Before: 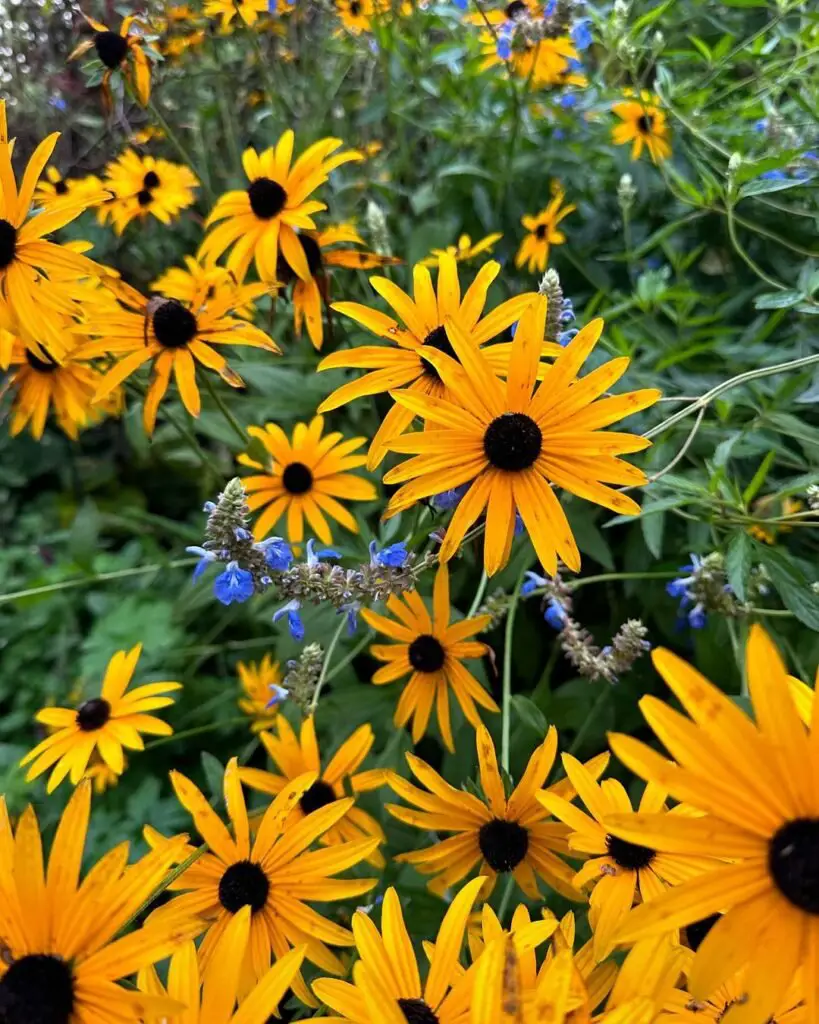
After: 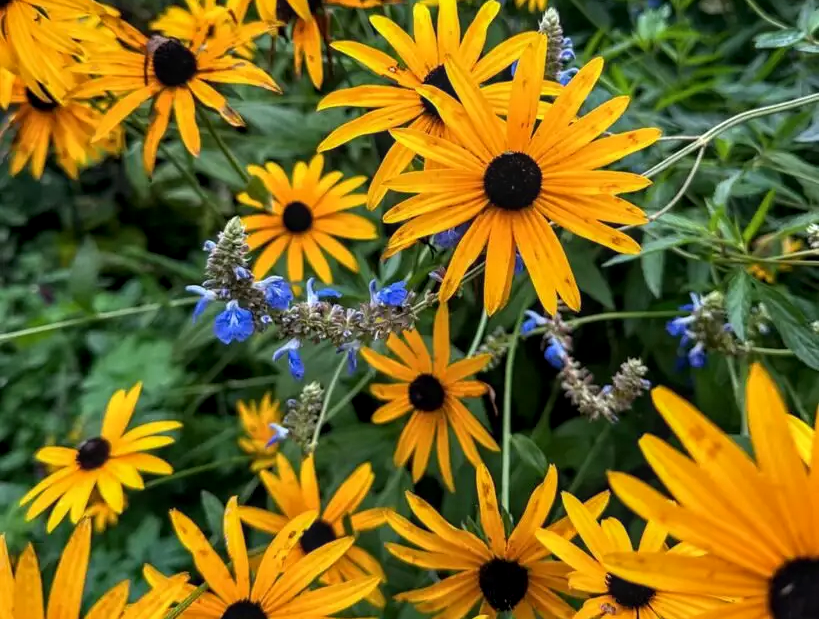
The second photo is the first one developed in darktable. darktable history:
local contrast: on, module defaults
crop and rotate: top 25.53%, bottom 13.957%
